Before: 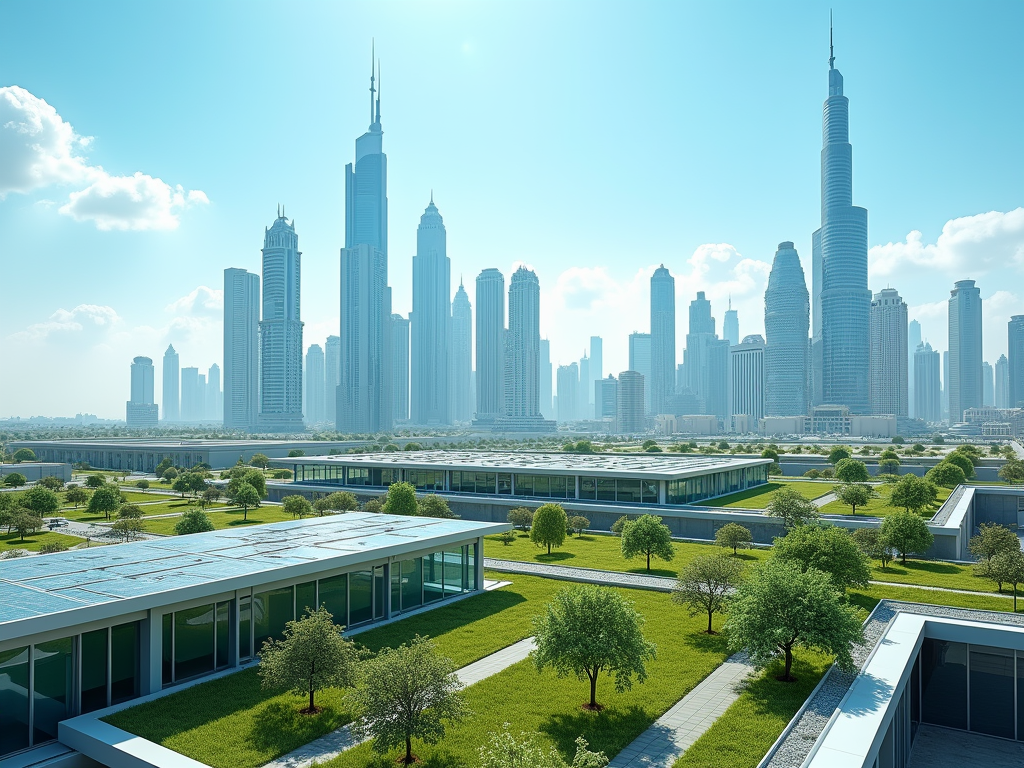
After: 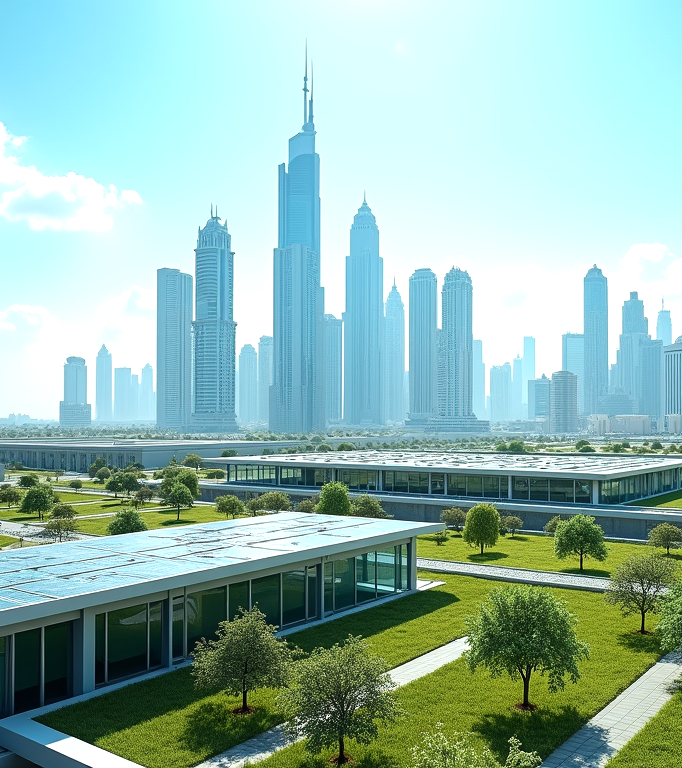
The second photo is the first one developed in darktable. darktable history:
crop and rotate: left 6.617%, right 26.717%
tone equalizer: -8 EV -0.417 EV, -7 EV -0.389 EV, -6 EV -0.333 EV, -5 EV -0.222 EV, -3 EV 0.222 EV, -2 EV 0.333 EV, -1 EV 0.389 EV, +0 EV 0.417 EV, edges refinement/feathering 500, mask exposure compensation -1.57 EV, preserve details no
